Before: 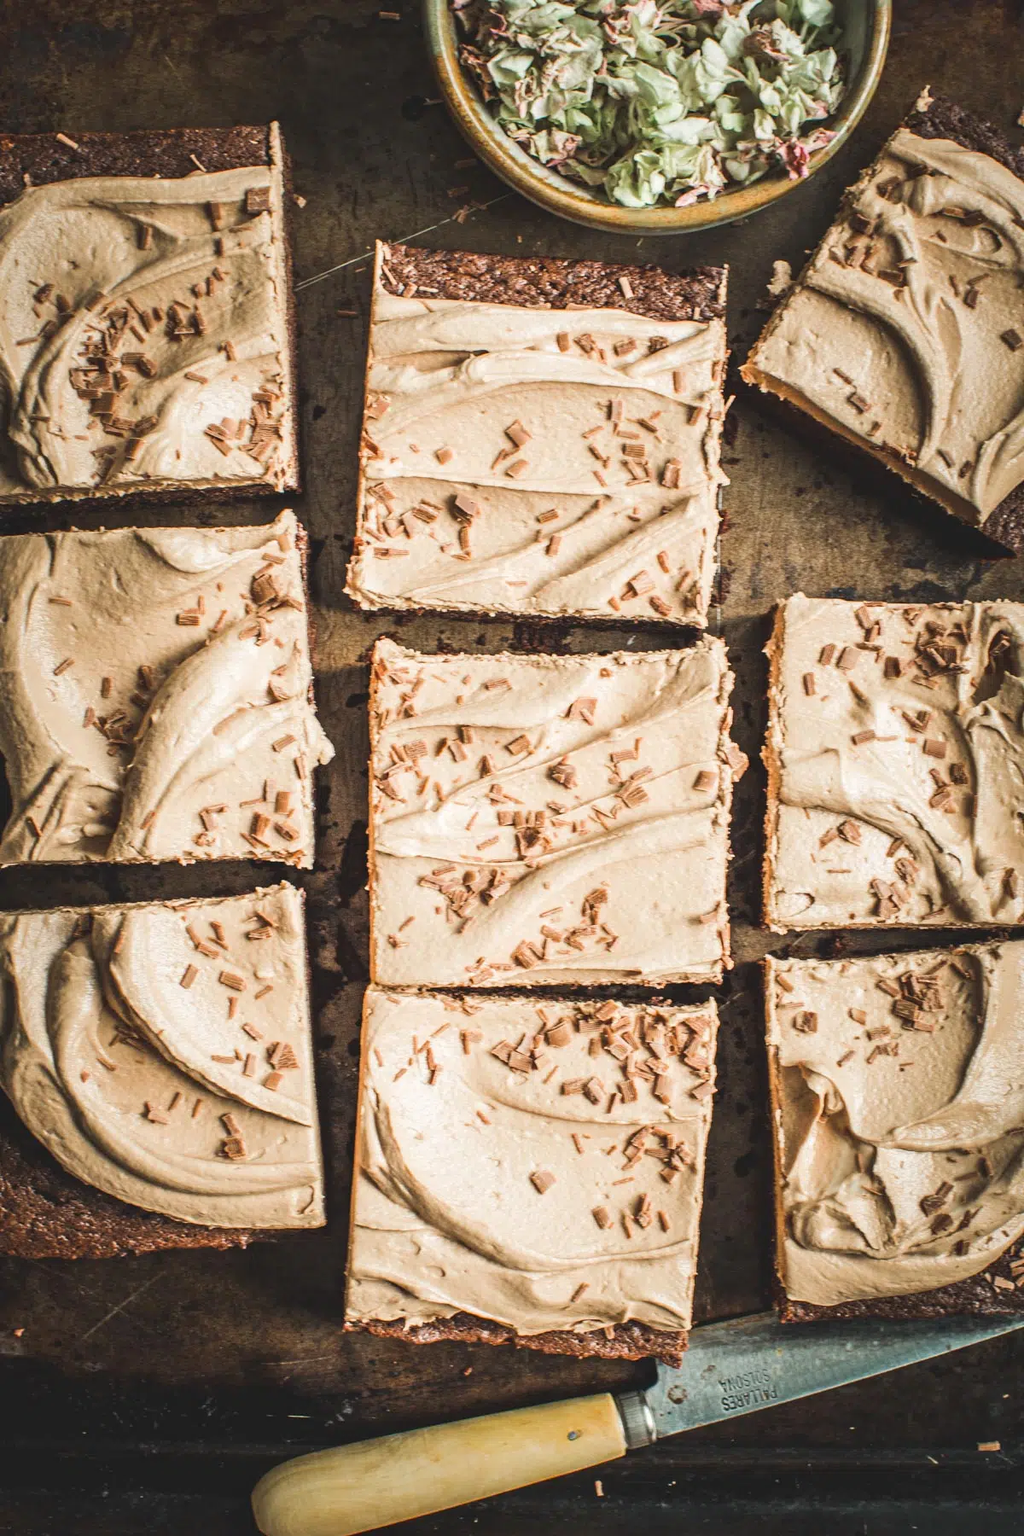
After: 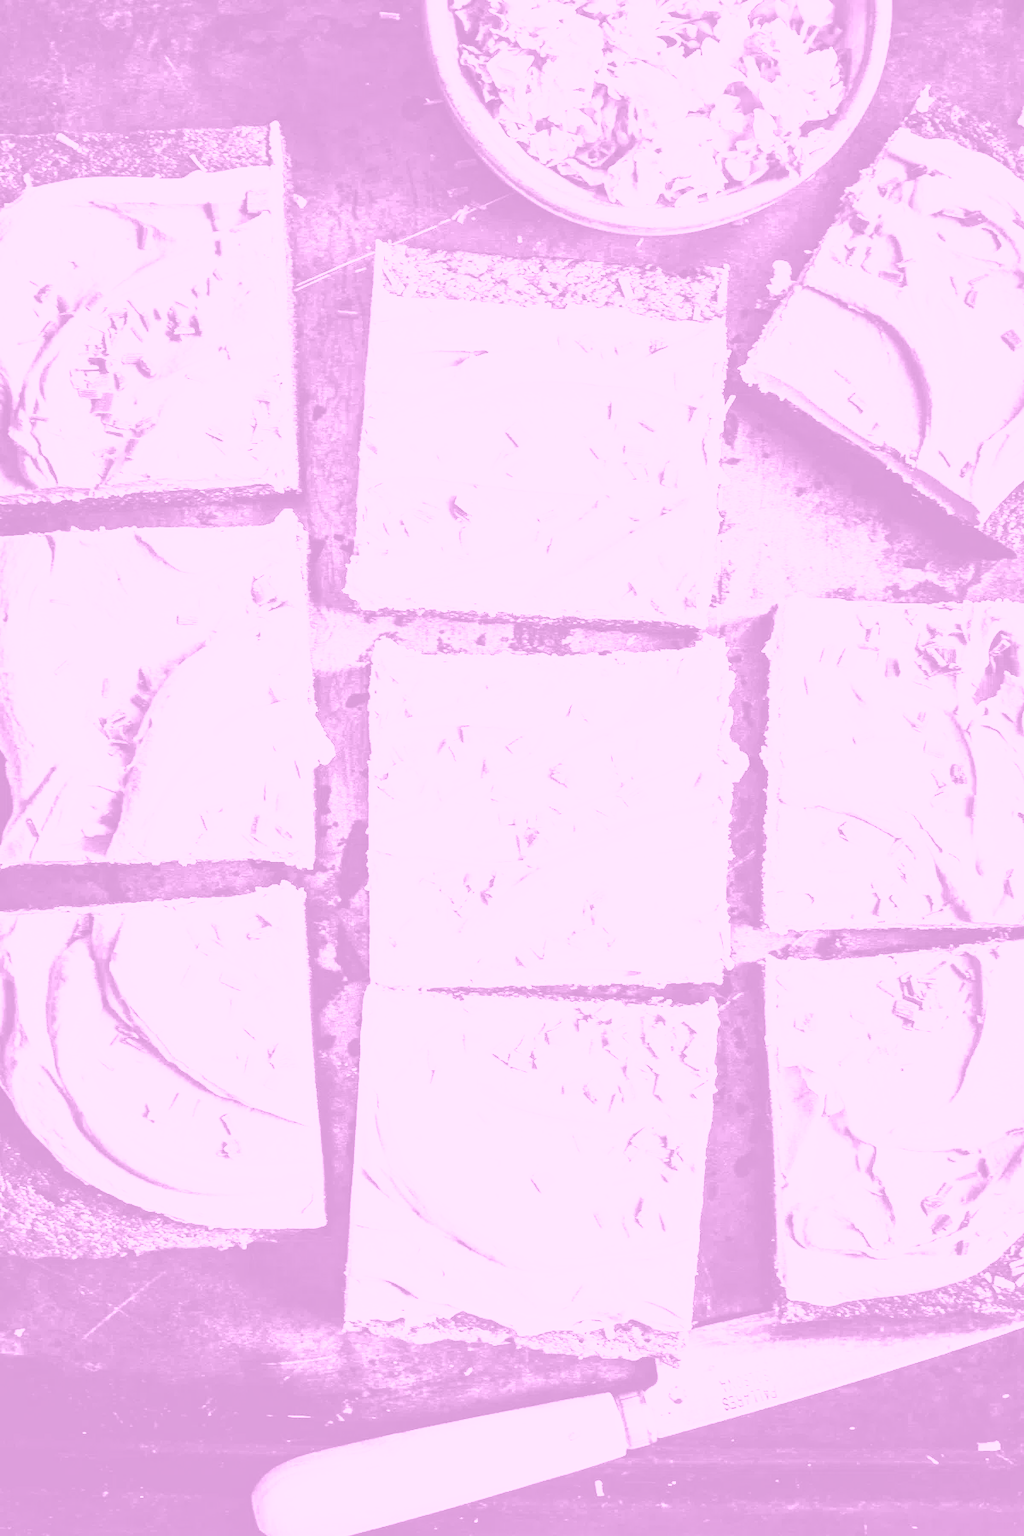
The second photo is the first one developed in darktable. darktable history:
colorize: hue 331.2°, saturation 75%, source mix 30.28%, lightness 70.52%, version 1
color balance: mode lift, gamma, gain (sRGB), lift [0.997, 0.979, 1.021, 1.011], gamma [1, 1.084, 0.916, 0.998], gain [1, 0.87, 1.13, 1.101], contrast 4.55%, contrast fulcrum 38.24%, output saturation 104.09%
base curve: curves: ch0 [(0, 0.003) (0.001, 0.002) (0.006, 0.004) (0.02, 0.022) (0.048, 0.086) (0.094, 0.234) (0.162, 0.431) (0.258, 0.629) (0.385, 0.8) (0.548, 0.918) (0.751, 0.988) (1, 1)], preserve colors none
contrast brightness saturation: contrast 0.53, brightness 0.47, saturation -1
